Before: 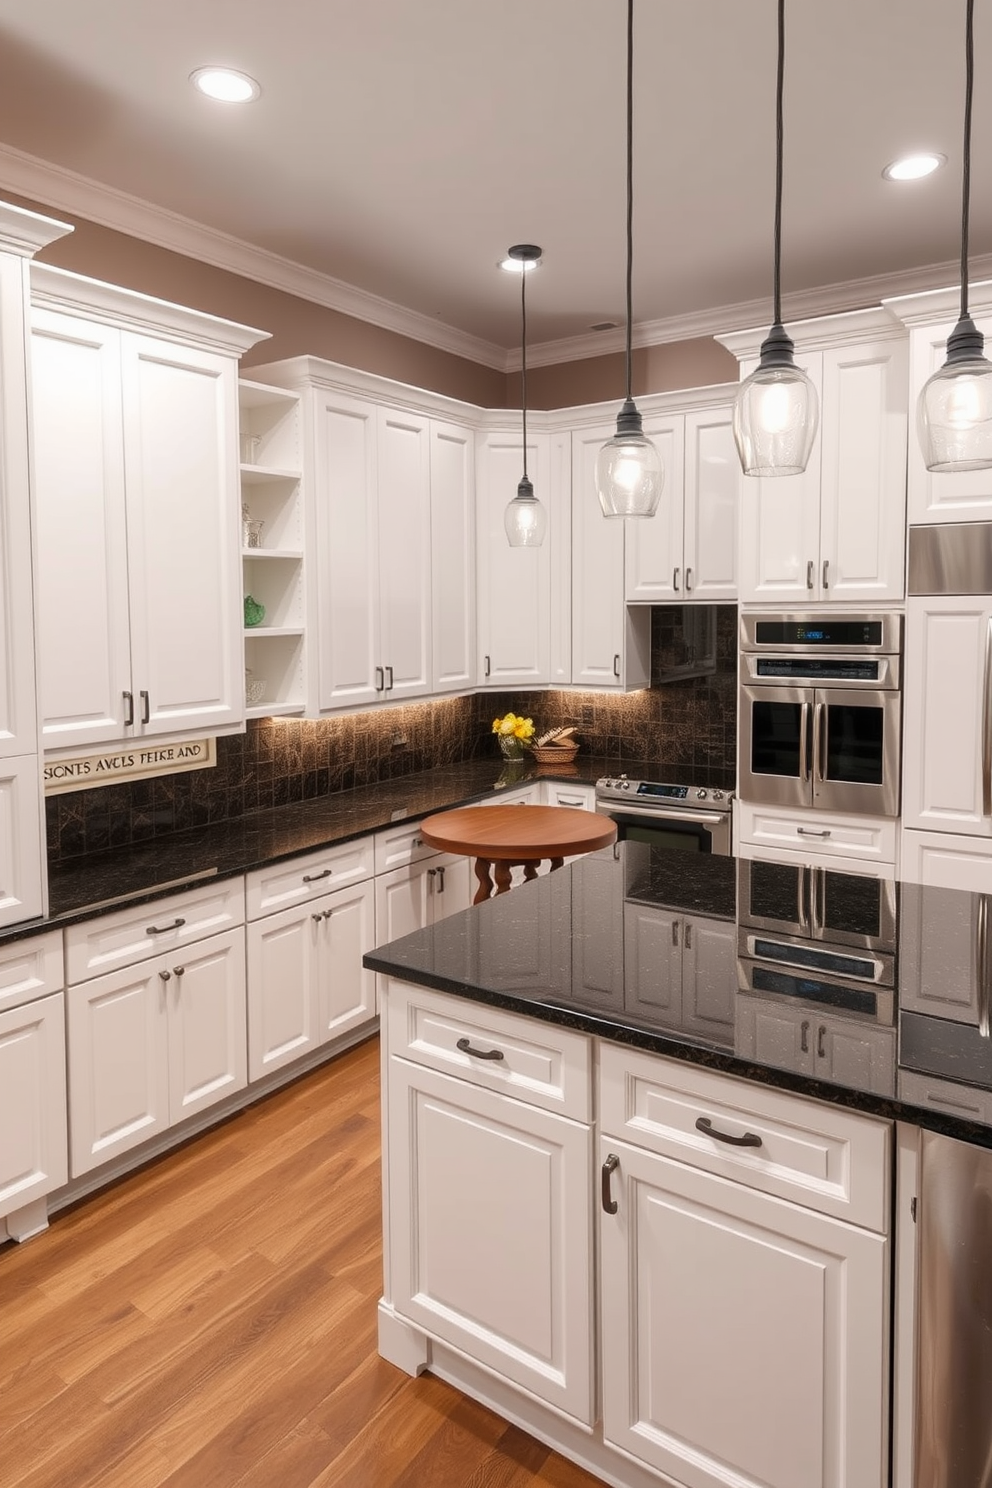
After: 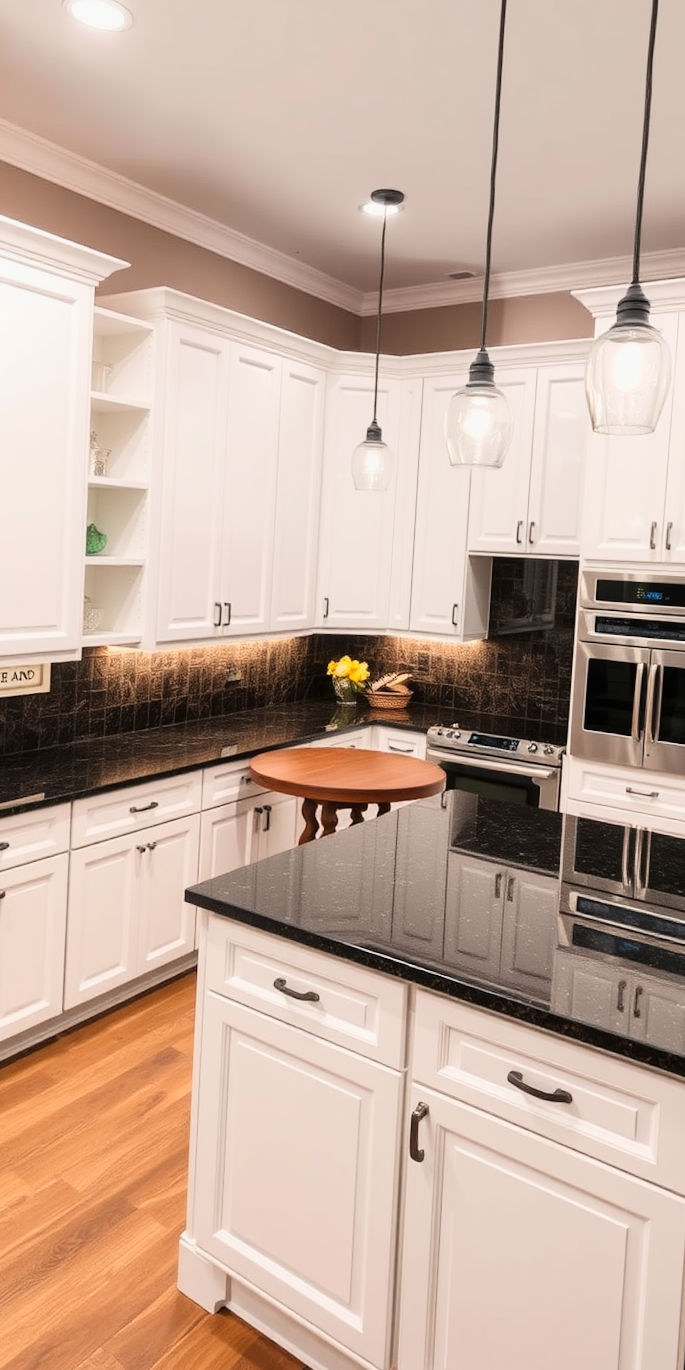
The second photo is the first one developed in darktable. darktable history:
crop and rotate: angle -3.32°, left 13.978%, top 0.02%, right 11.033%, bottom 0.015%
tone curve: curves: ch0 [(0, 0.003) (0.044, 0.032) (0.12, 0.089) (0.19, 0.175) (0.271, 0.294) (0.457, 0.546) (0.588, 0.71) (0.701, 0.815) (0.86, 0.922) (1, 0.982)]; ch1 [(0, 0) (0.247, 0.215) (0.433, 0.382) (0.466, 0.426) (0.493, 0.481) (0.501, 0.5) (0.517, 0.524) (0.557, 0.582) (0.598, 0.651) (0.671, 0.735) (0.796, 0.85) (1, 1)]; ch2 [(0, 0) (0.249, 0.216) (0.357, 0.317) (0.448, 0.432) (0.478, 0.492) (0.498, 0.499) (0.517, 0.53) (0.537, 0.57) (0.569, 0.623) (0.61, 0.663) (0.706, 0.75) (0.808, 0.809) (0.991, 0.968)], color space Lab, linked channels, preserve colors none
